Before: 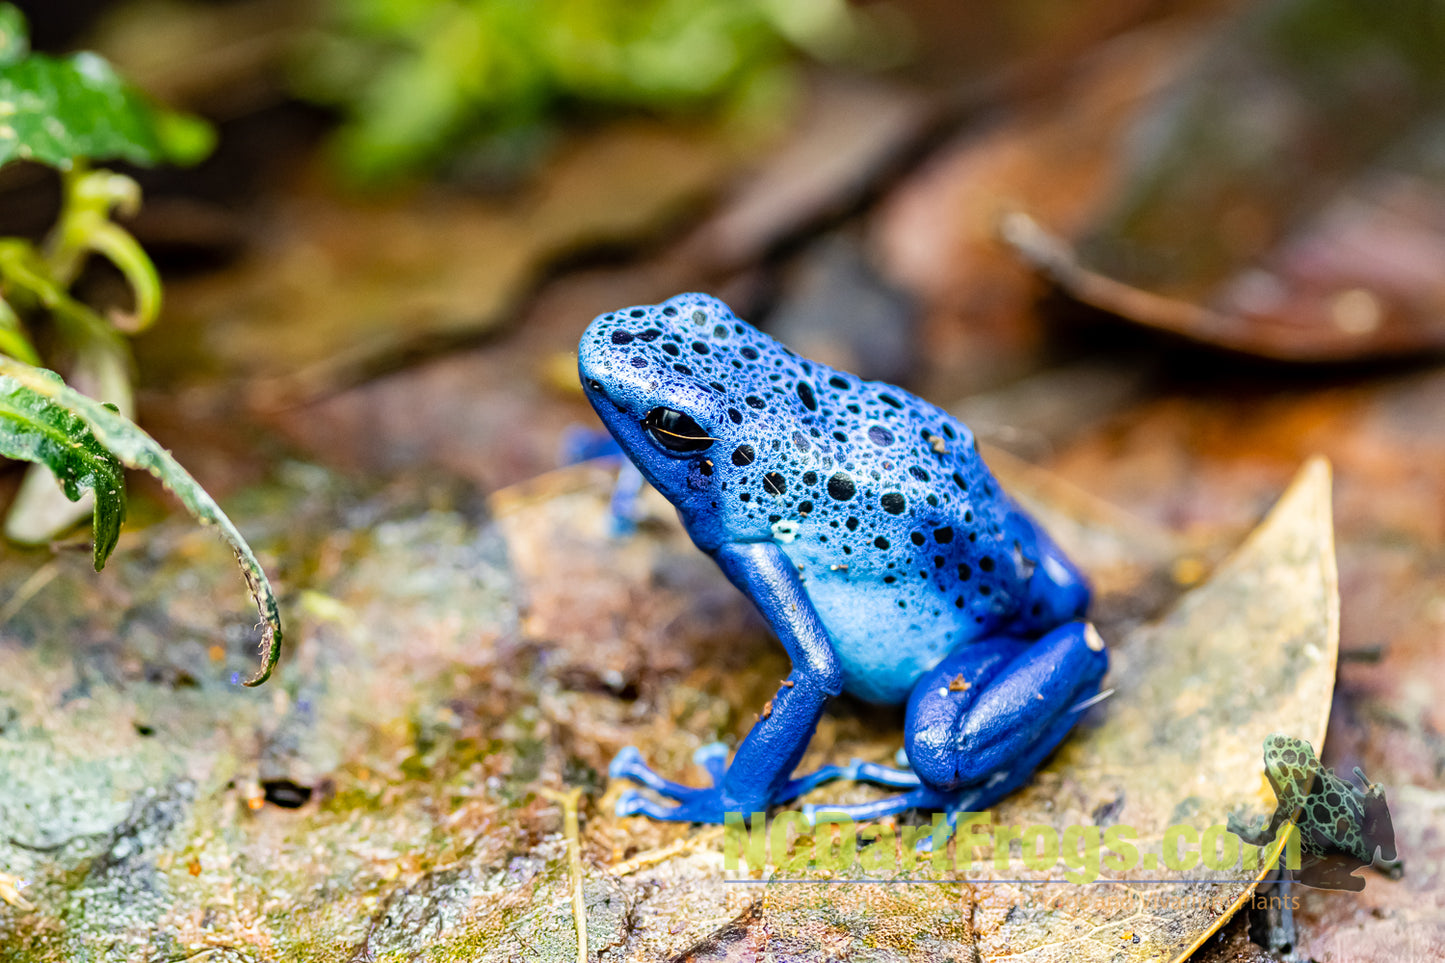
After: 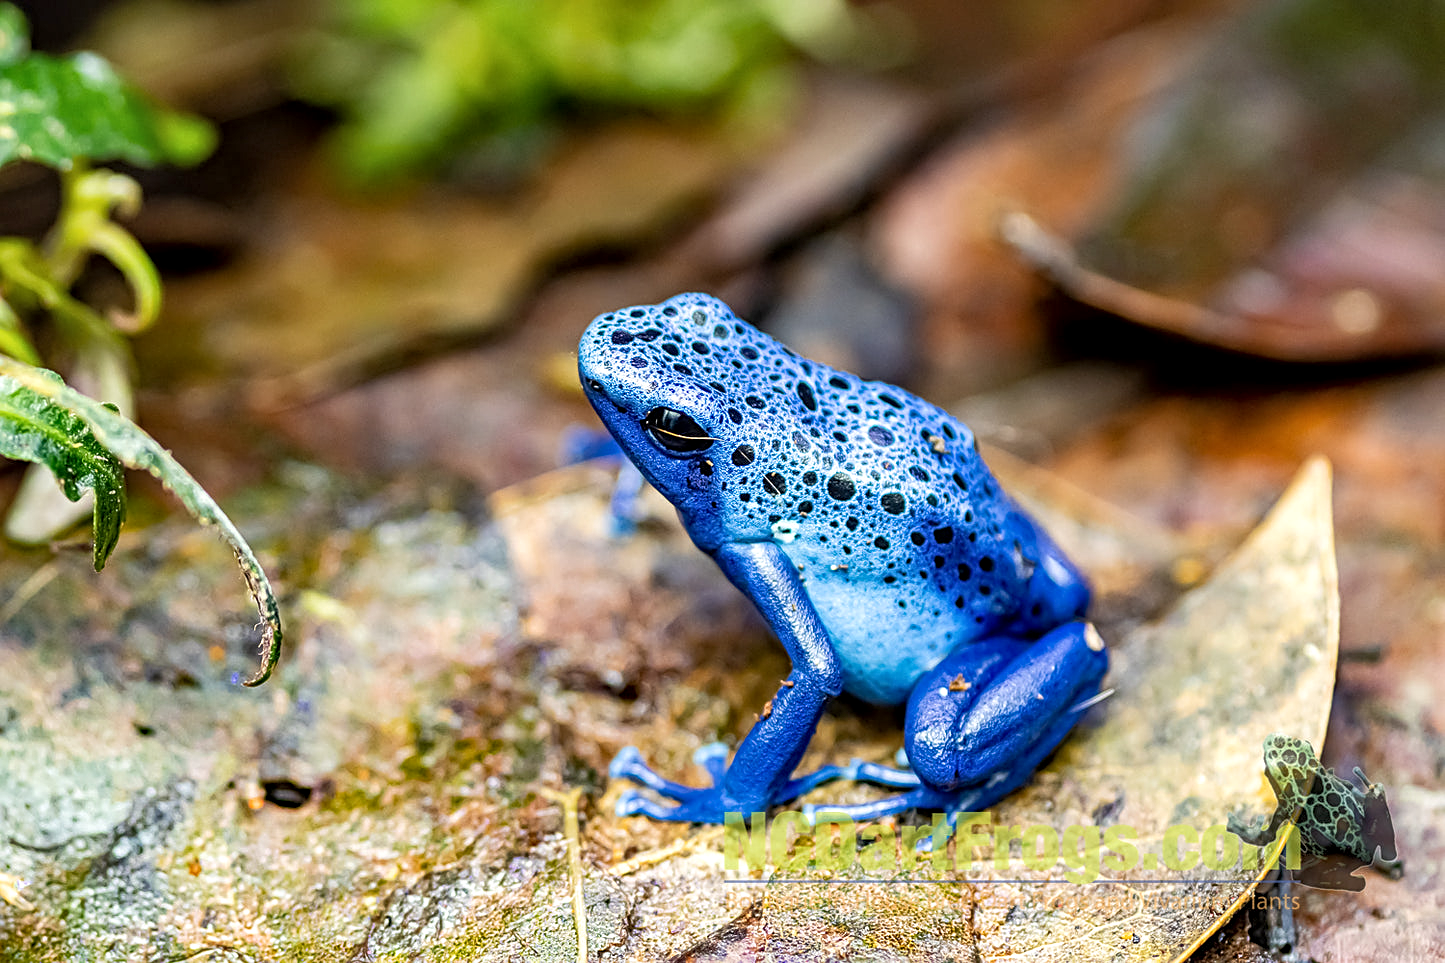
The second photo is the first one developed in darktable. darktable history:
shadows and highlights: shadows 43.06, highlights 8.41
contrast equalizer: y [[0.6 ×6], [0.55 ×6], [0 ×6], [0 ×6], [0 ×6]], mix -0.099
local contrast: highlights 87%, shadows 83%
sharpen: on, module defaults
